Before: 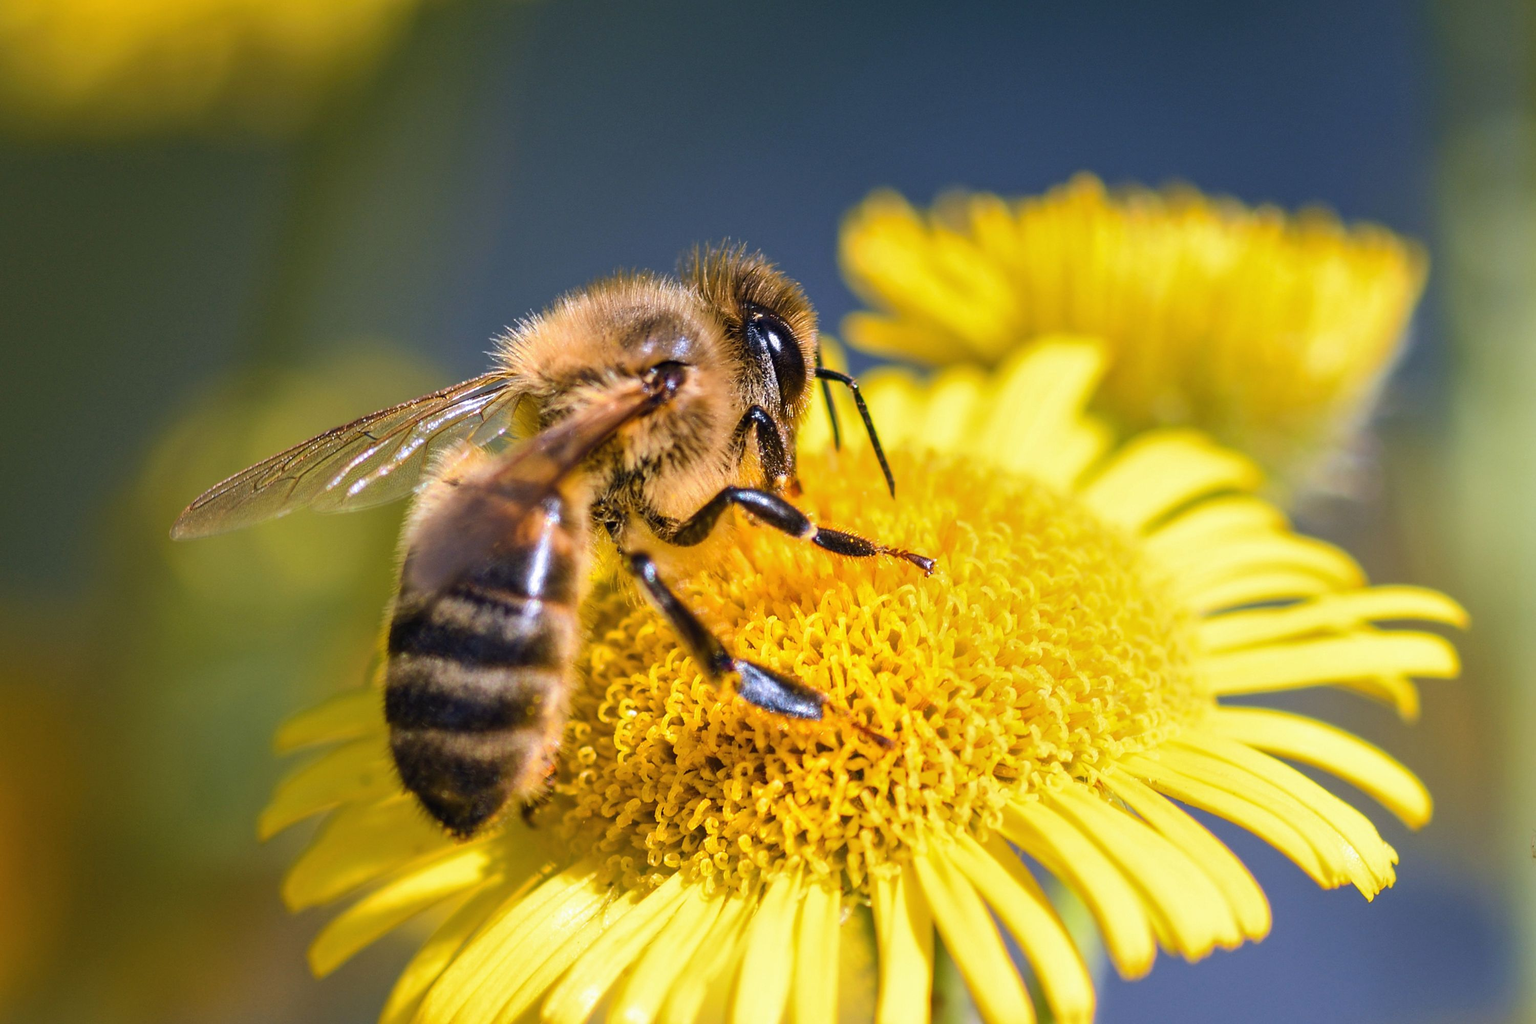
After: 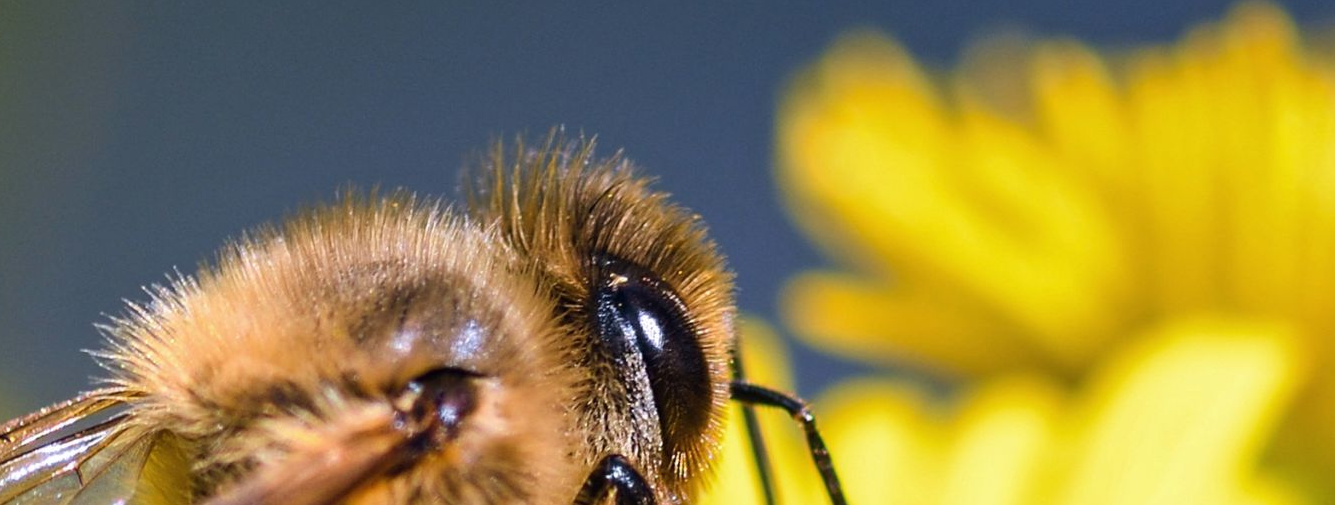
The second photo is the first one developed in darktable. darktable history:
crop: left 28.747%, top 16.854%, right 26.735%, bottom 57.853%
